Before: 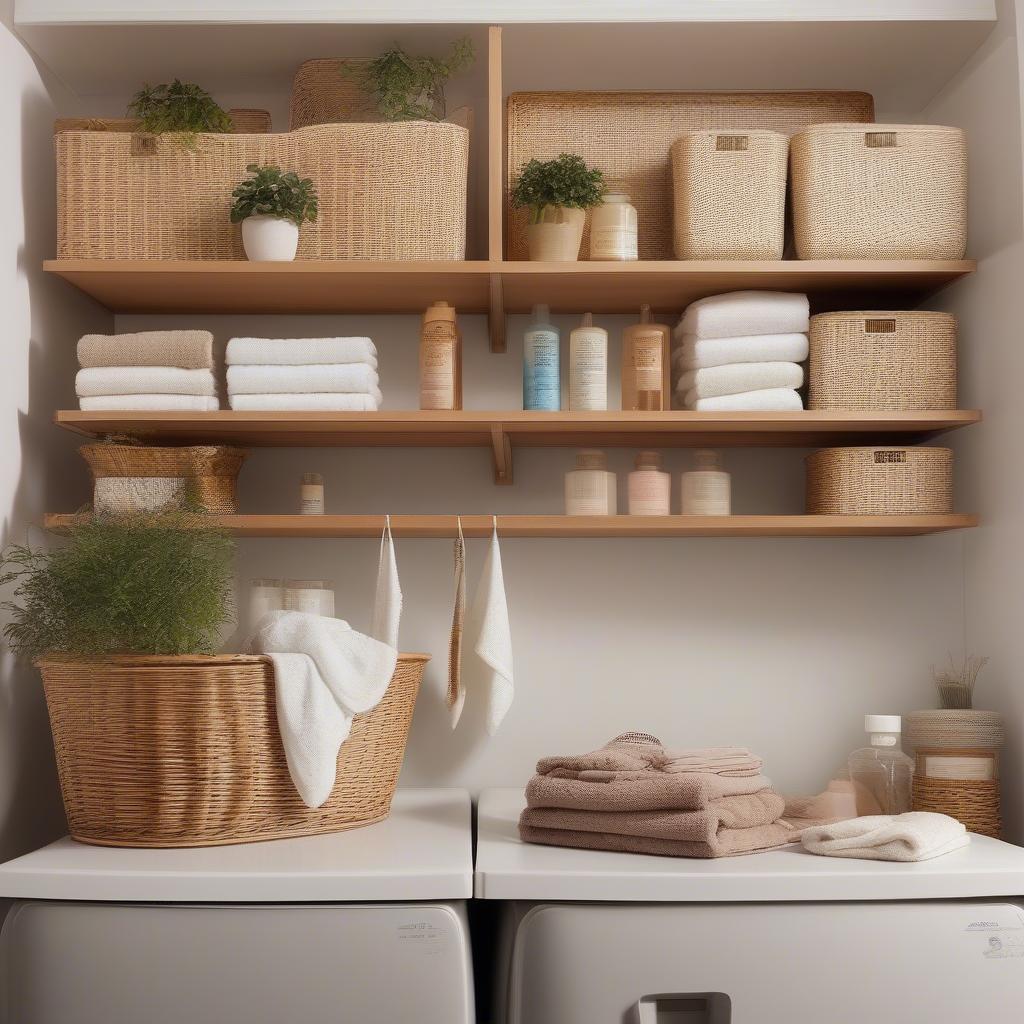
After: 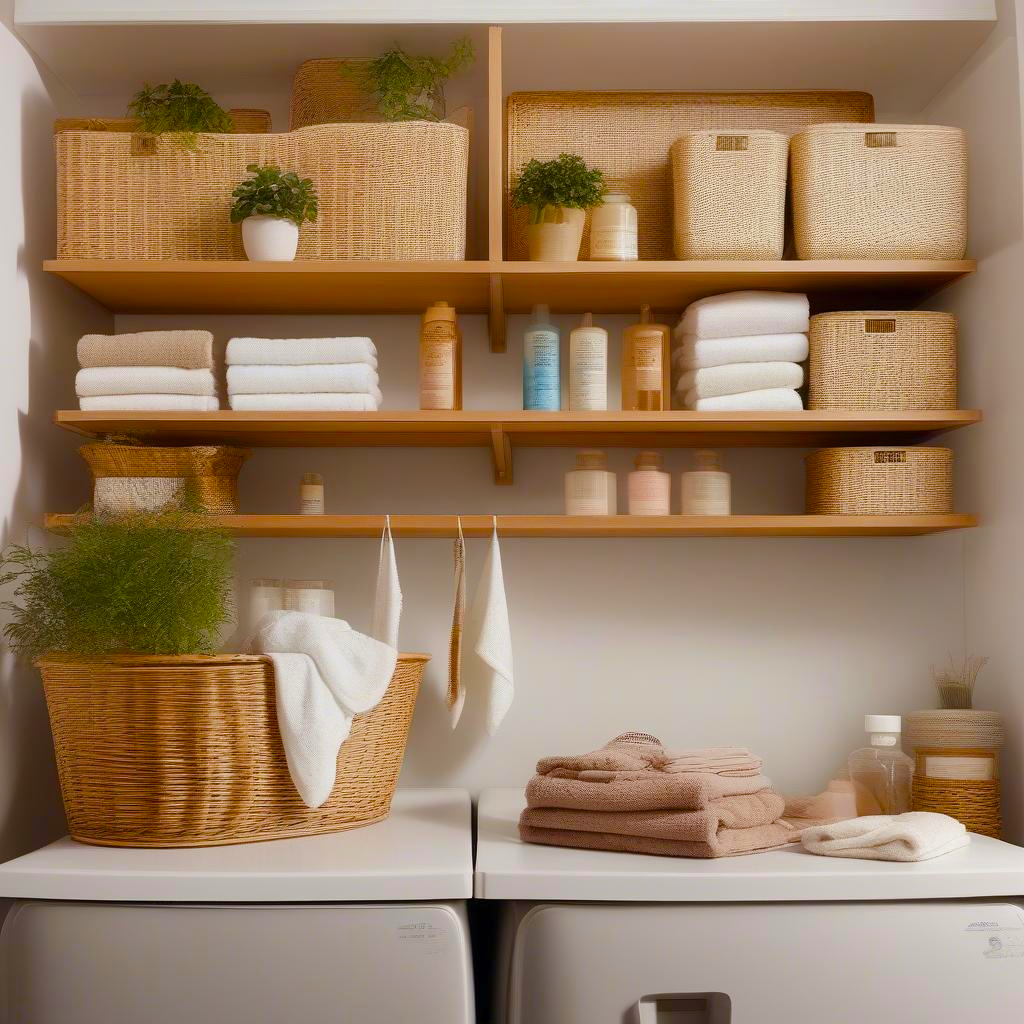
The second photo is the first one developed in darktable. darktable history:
color balance rgb: perceptual saturation grading › global saturation 20%, perceptual saturation grading › highlights -24.727%, perceptual saturation grading › shadows 50.301%, global vibrance 30.526%
